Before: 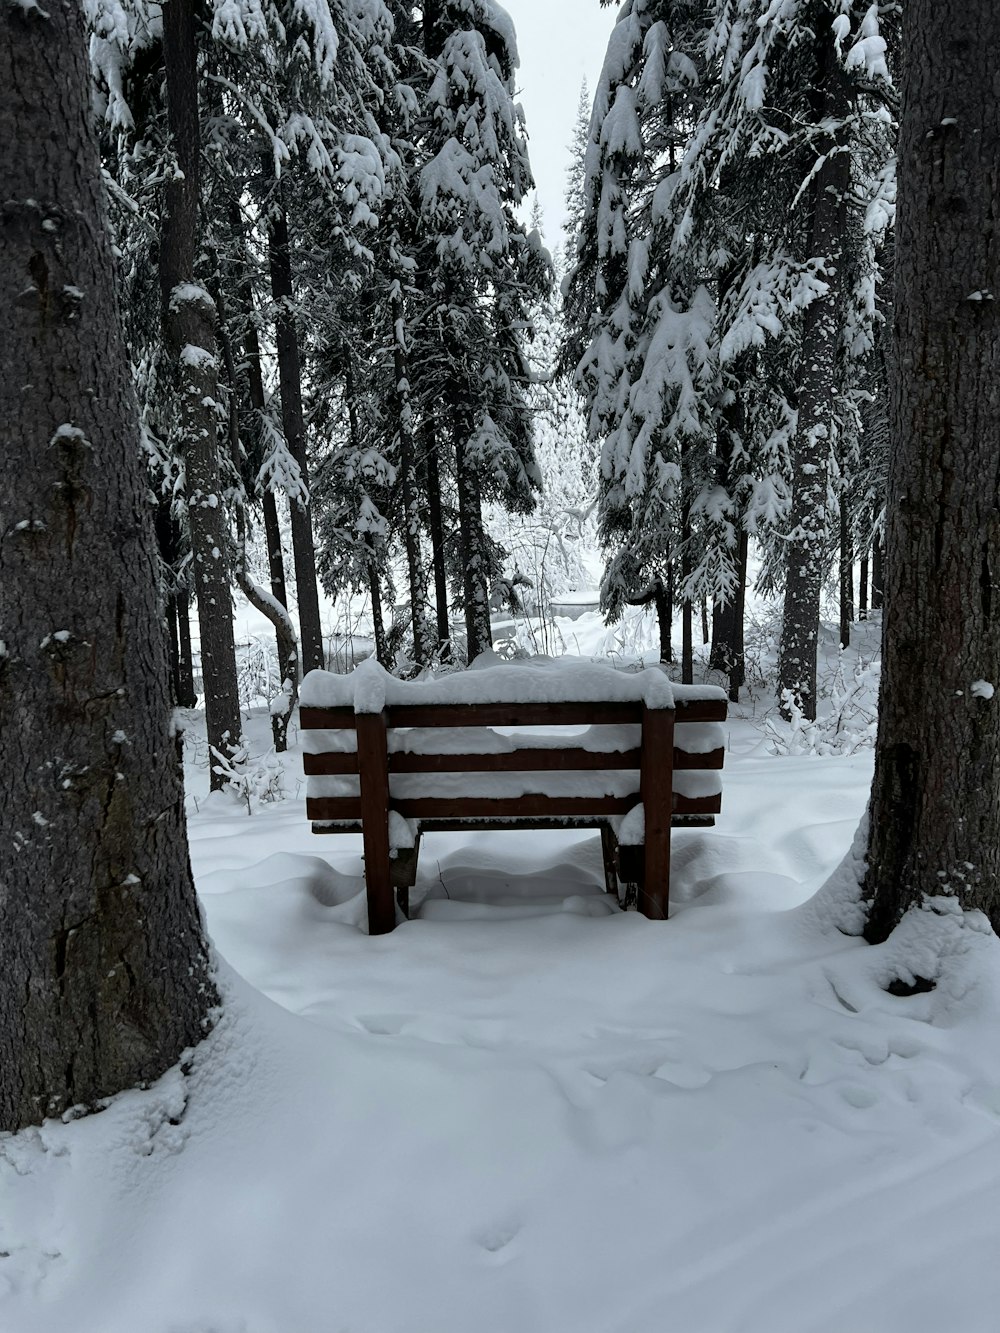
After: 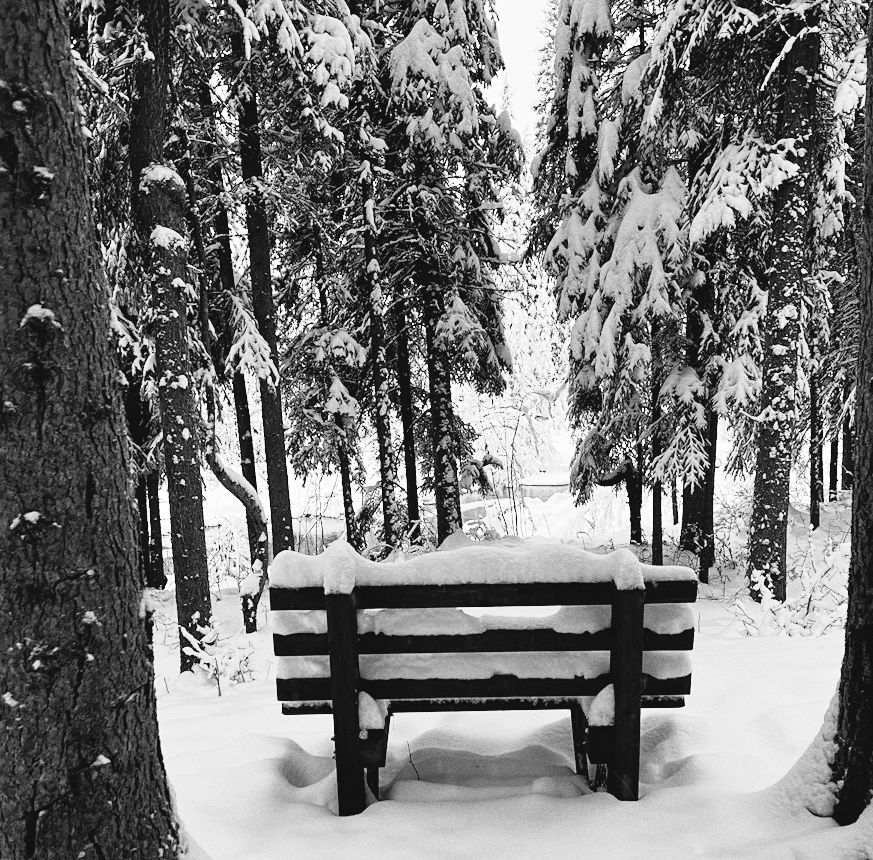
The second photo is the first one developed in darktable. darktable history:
sharpen: amount 0.2
exposure: exposure 0.496 EV, compensate highlight preservation false
crop: left 3.015%, top 8.969%, right 9.647%, bottom 26.457%
color balance rgb: perceptual saturation grading › global saturation 45%, perceptual saturation grading › highlights -25%, perceptual saturation grading › shadows 50%, perceptual brilliance grading › global brilliance 3%, global vibrance 3%
monochrome: a 32, b 64, size 2.3
tone curve: curves: ch0 [(0, 0.049) (0.113, 0.084) (0.285, 0.301) (0.673, 0.796) (0.845, 0.932) (0.994, 0.971)]; ch1 [(0, 0) (0.456, 0.424) (0.498, 0.5) (0.57, 0.557) (0.631, 0.635) (1, 1)]; ch2 [(0, 0) (0.395, 0.398) (0.44, 0.456) (0.502, 0.507) (0.55, 0.559) (0.67, 0.702) (1, 1)], color space Lab, independent channels, preserve colors none
color balance: lift [1.004, 1.002, 1.002, 0.998], gamma [1, 1.007, 1.002, 0.993], gain [1, 0.977, 1.013, 1.023], contrast -3.64%
grain: coarseness 0.09 ISO
